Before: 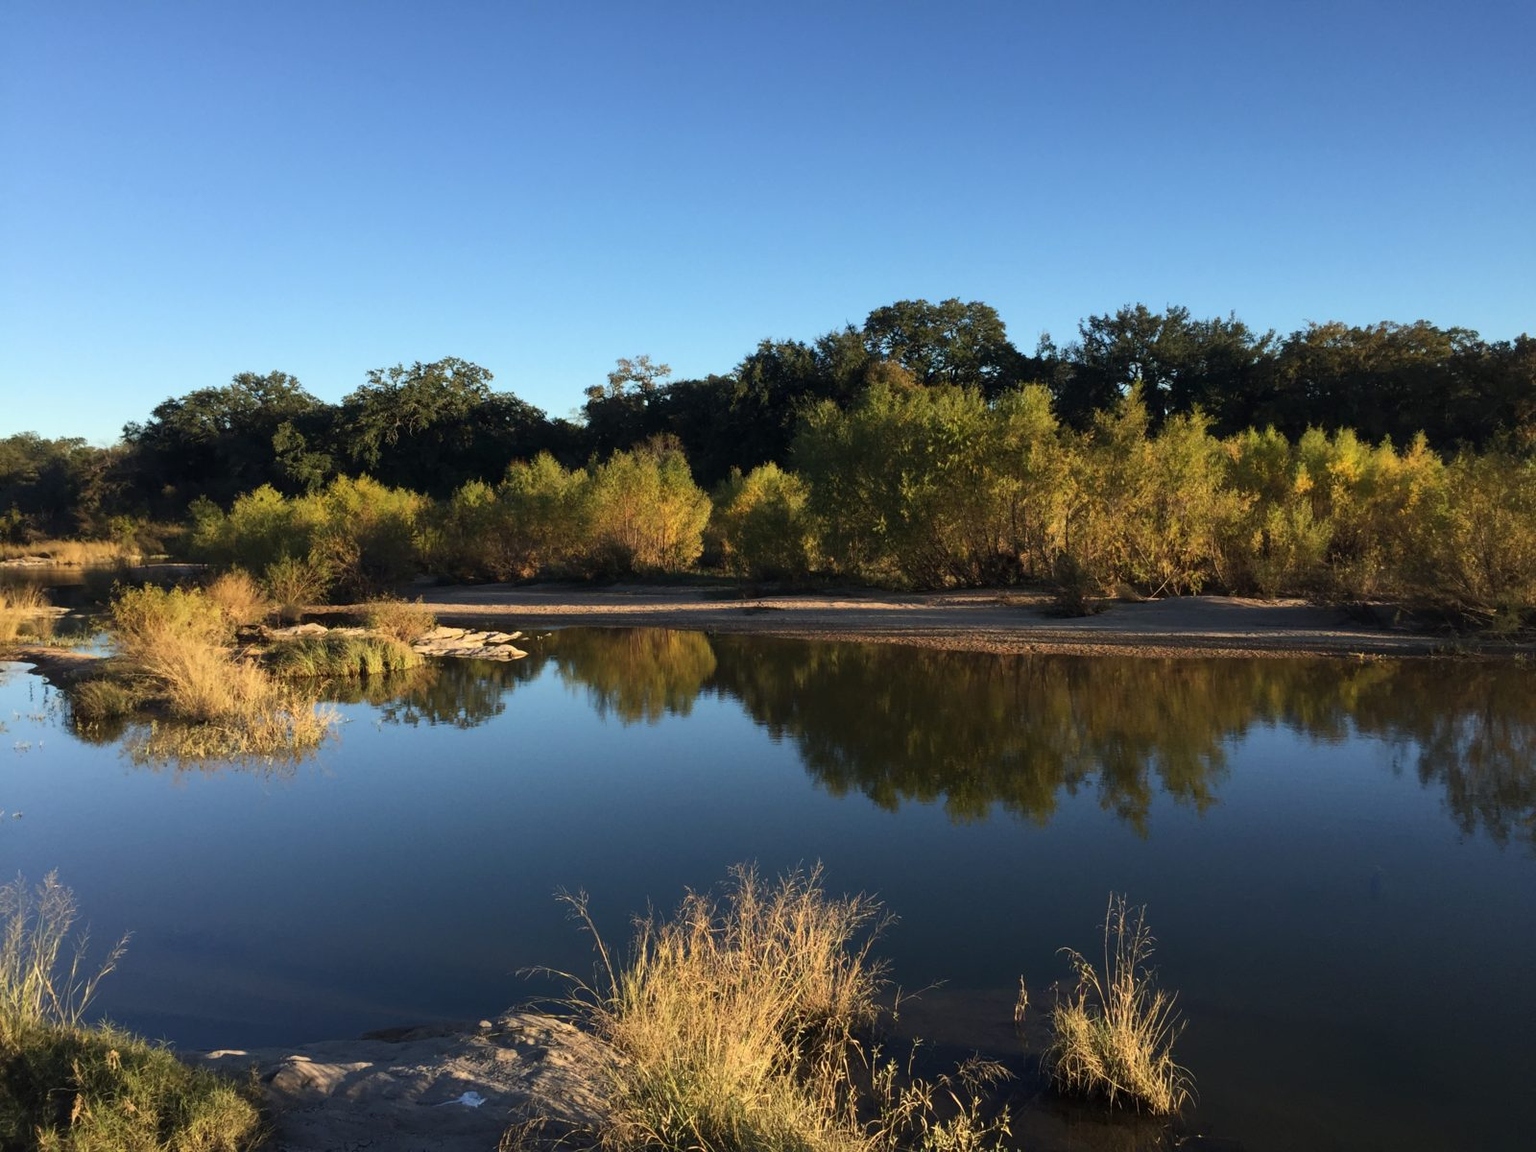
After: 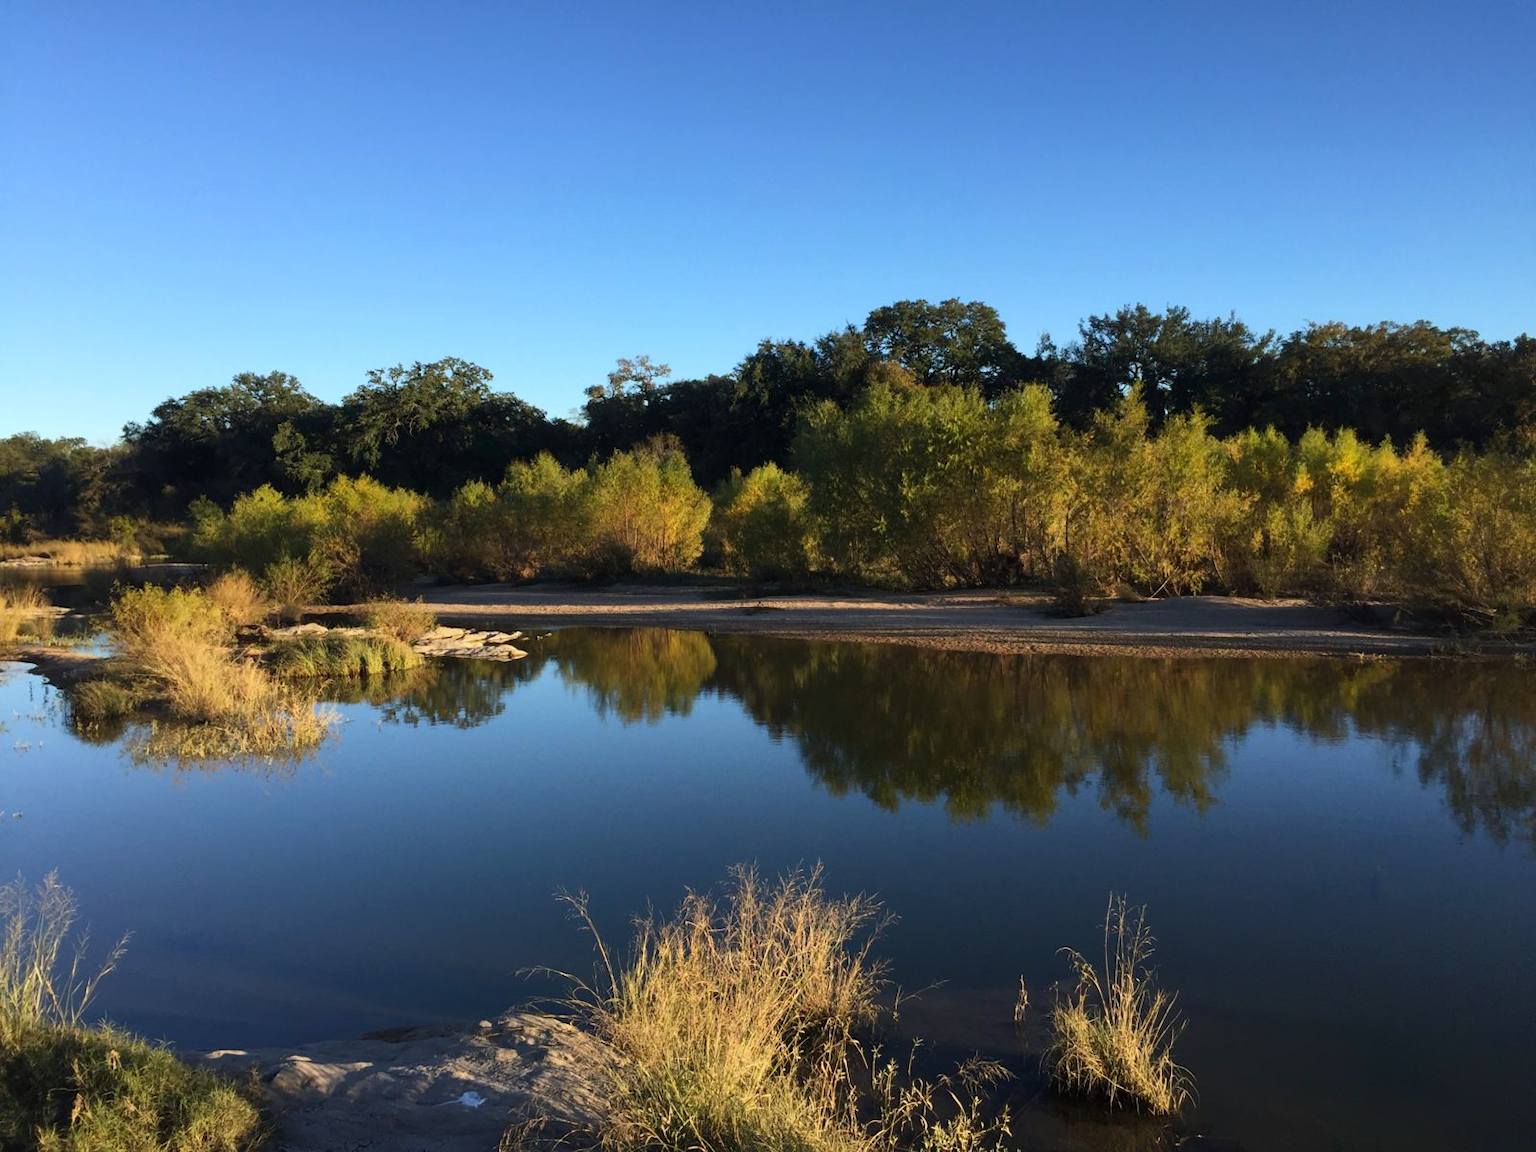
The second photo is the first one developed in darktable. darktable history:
color balance rgb: global vibrance 20%
white balance: red 0.976, blue 1.04
